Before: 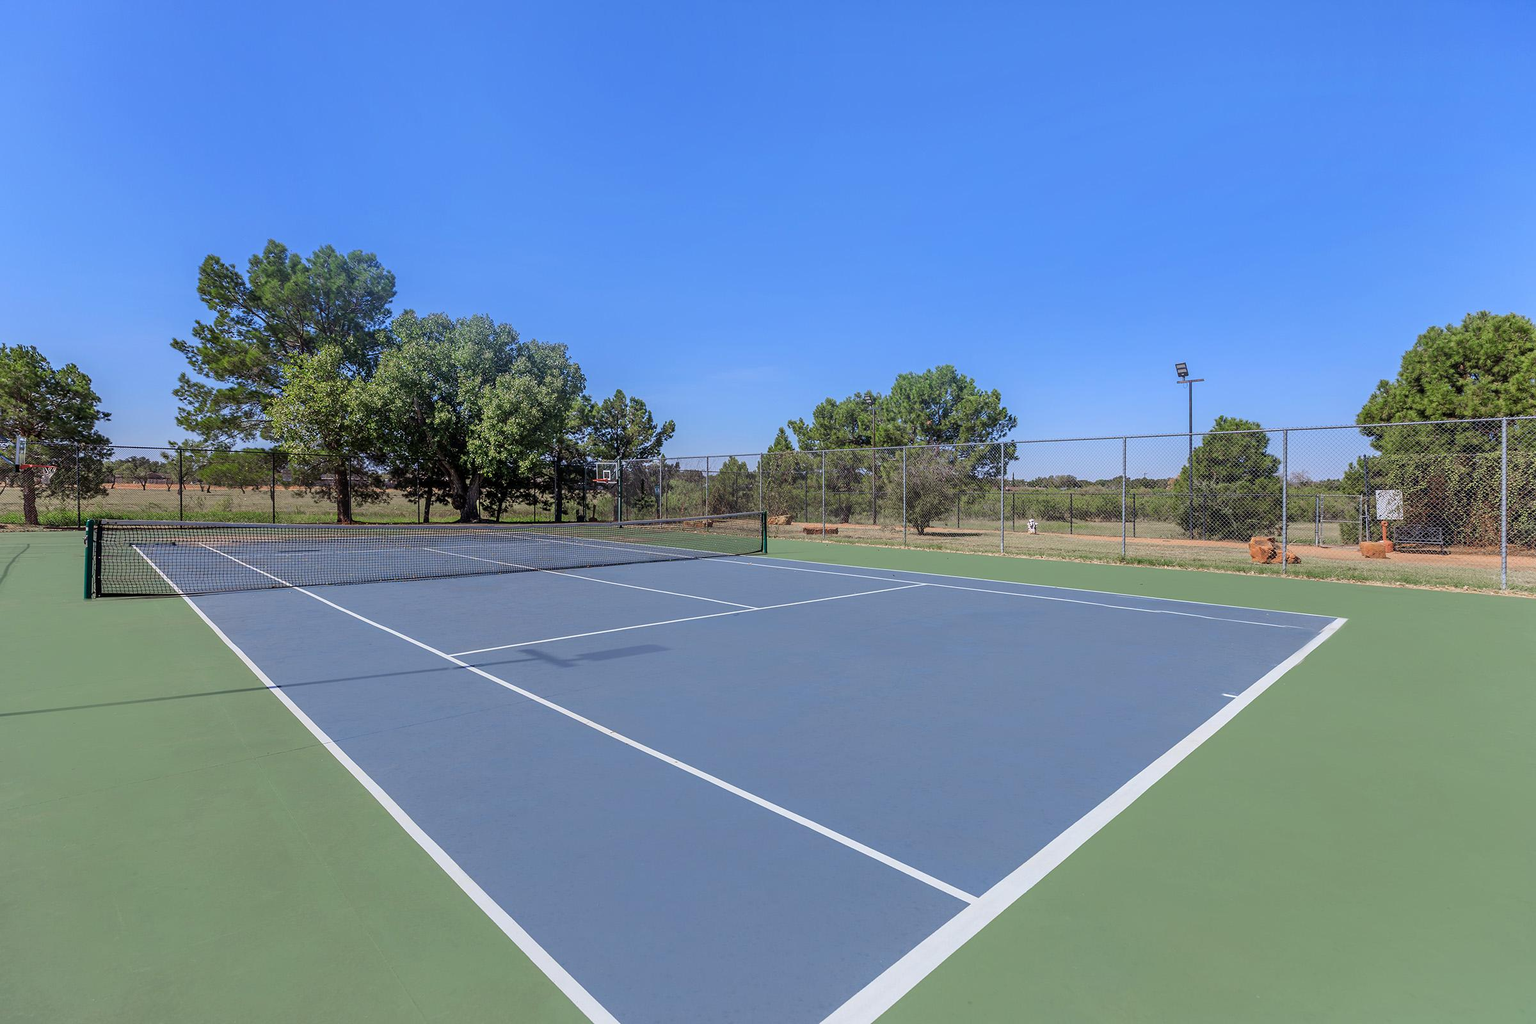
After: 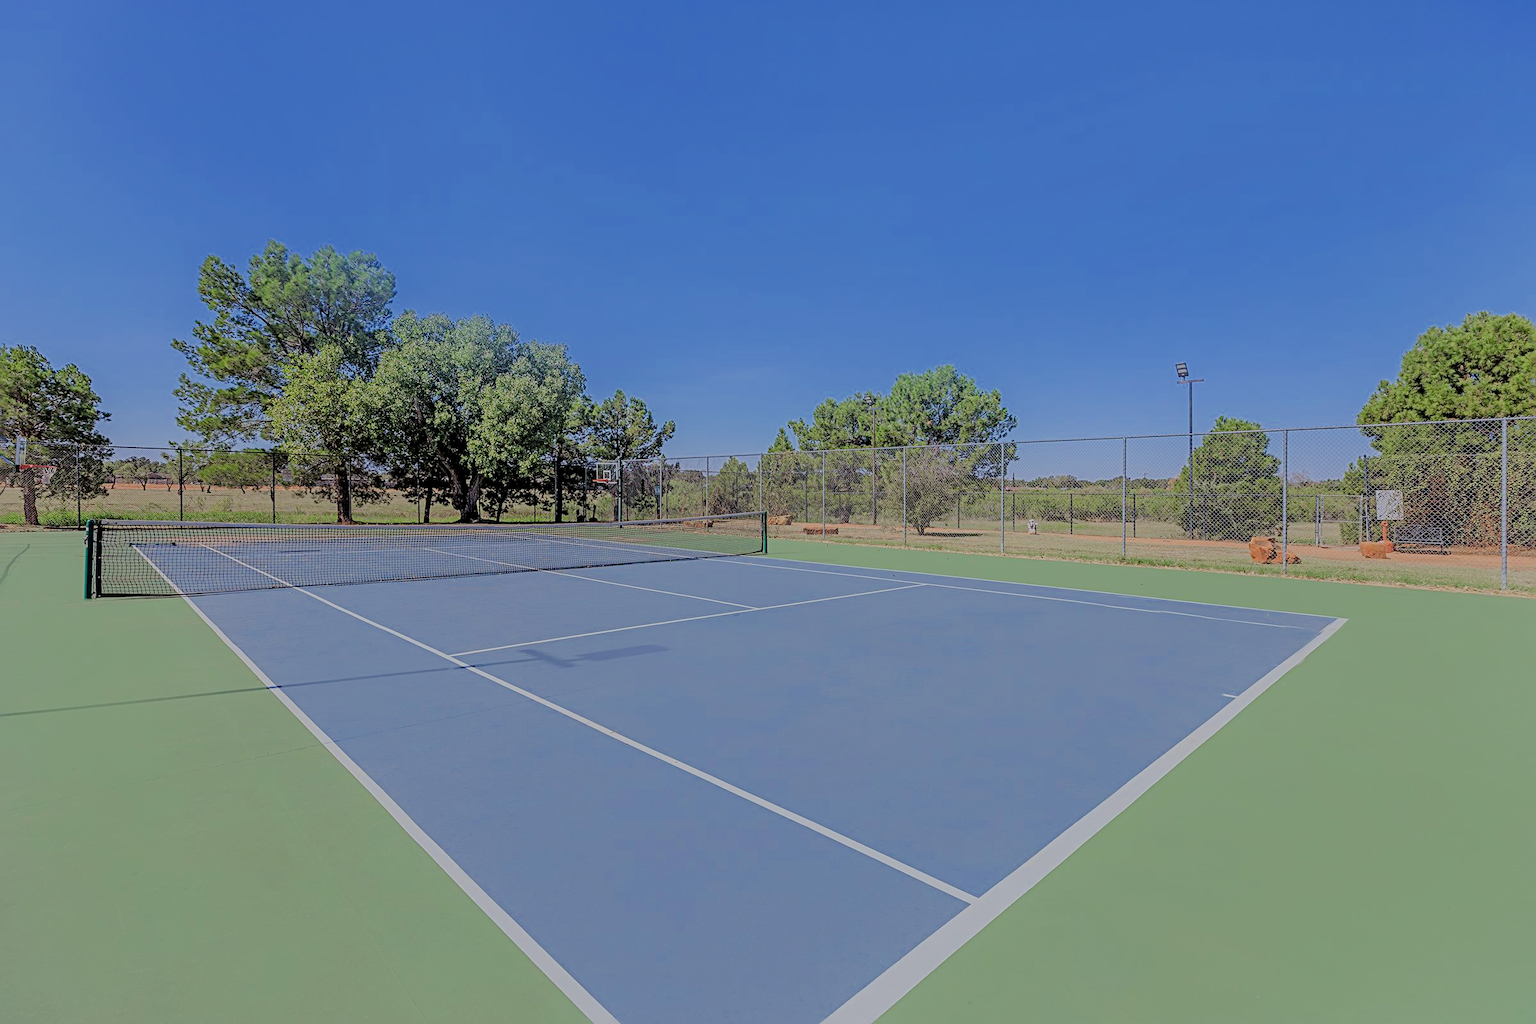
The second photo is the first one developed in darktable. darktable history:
filmic rgb: black relative exposure -8.03 EV, white relative exposure 8.03 EV, threshold 2.98 EV, target black luminance 0%, hardness 2.42, latitude 76.01%, contrast 0.548, shadows ↔ highlights balance 0.002%, color science v4 (2020), enable highlight reconstruction true
shadows and highlights: shadows 25.32, highlights -23.83
tone equalizer: -8 EV -0.755 EV, -7 EV -0.711 EV, -6 EV -0.598 EV, -5 EV -0.379 EV, -3 EV 0.392 EV, -2 EV 0.6 EV, -1 EV 0.687 EV, +0 EV 0.772 EV, mask exposure compensation -0.492 EV
sharpen: radius 3.995
